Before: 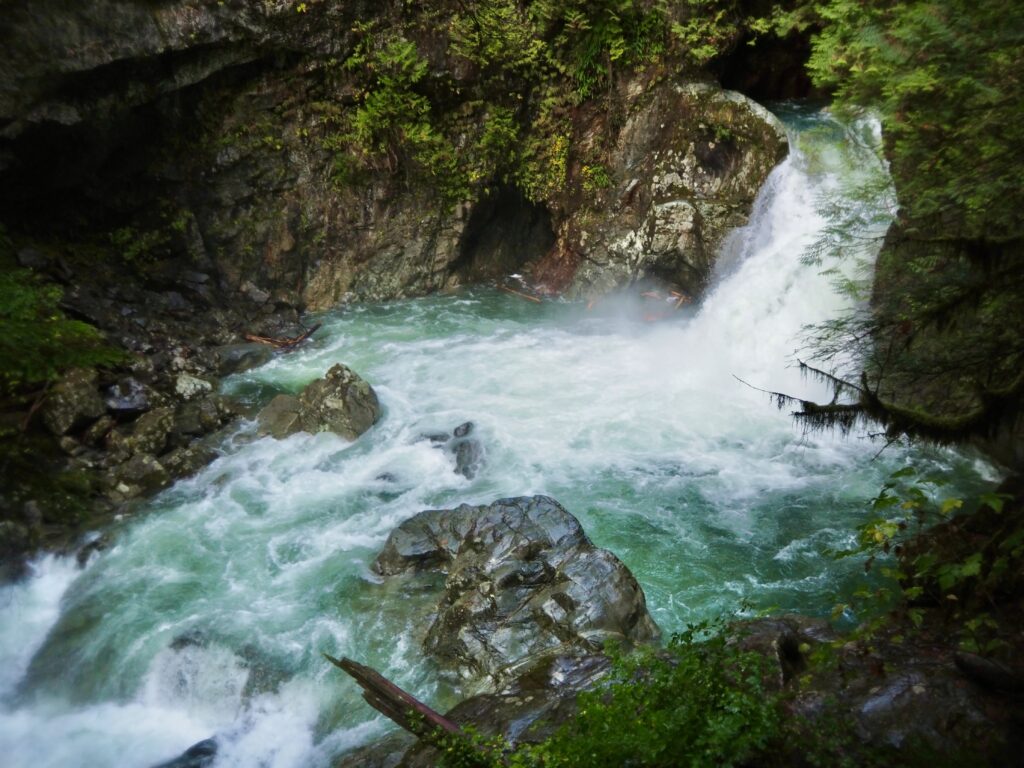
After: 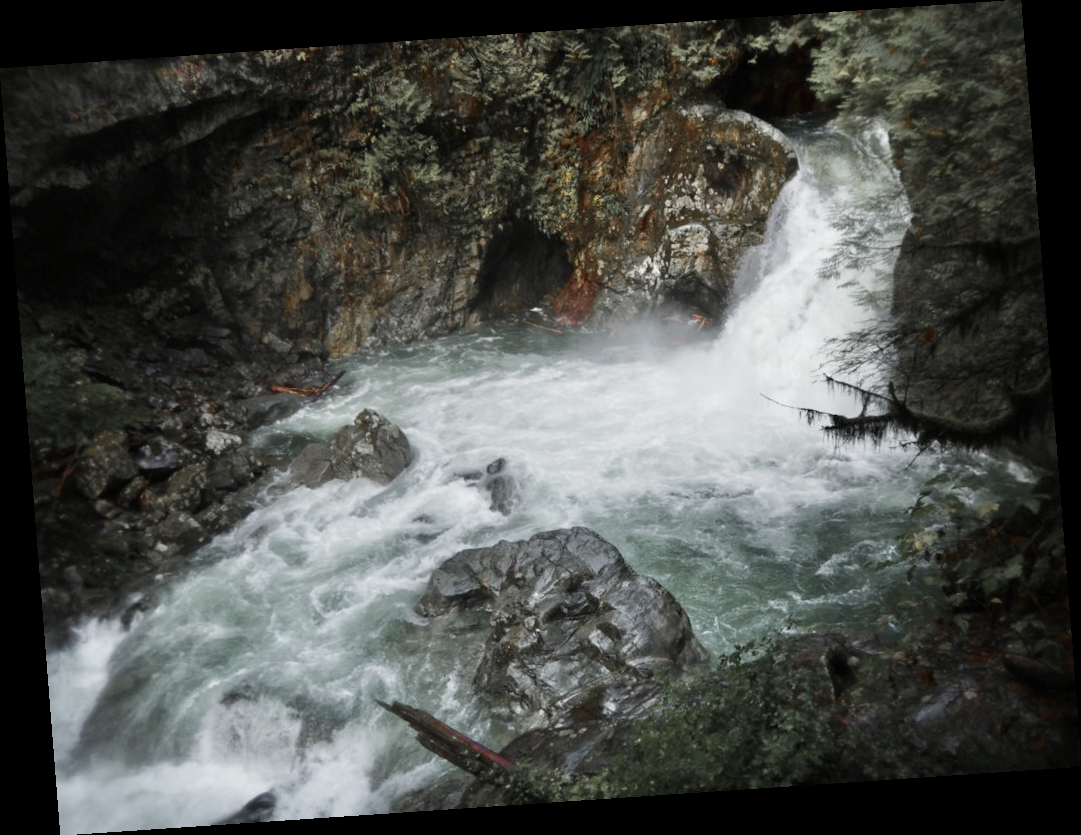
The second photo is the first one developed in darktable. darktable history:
exposure: compensate highlight preservation false
rotate and perspective: rotation -4.2°, shear 0.006, automatic cropping off
color zones: curves: ch1 [(0, 0.638) (0.193, 0.442) (0.286, 0.15) (0.429, 0.14) (0.571, 0.142) (0.714, 0.154) (0.857, 0.175) (1, 0.638)]
